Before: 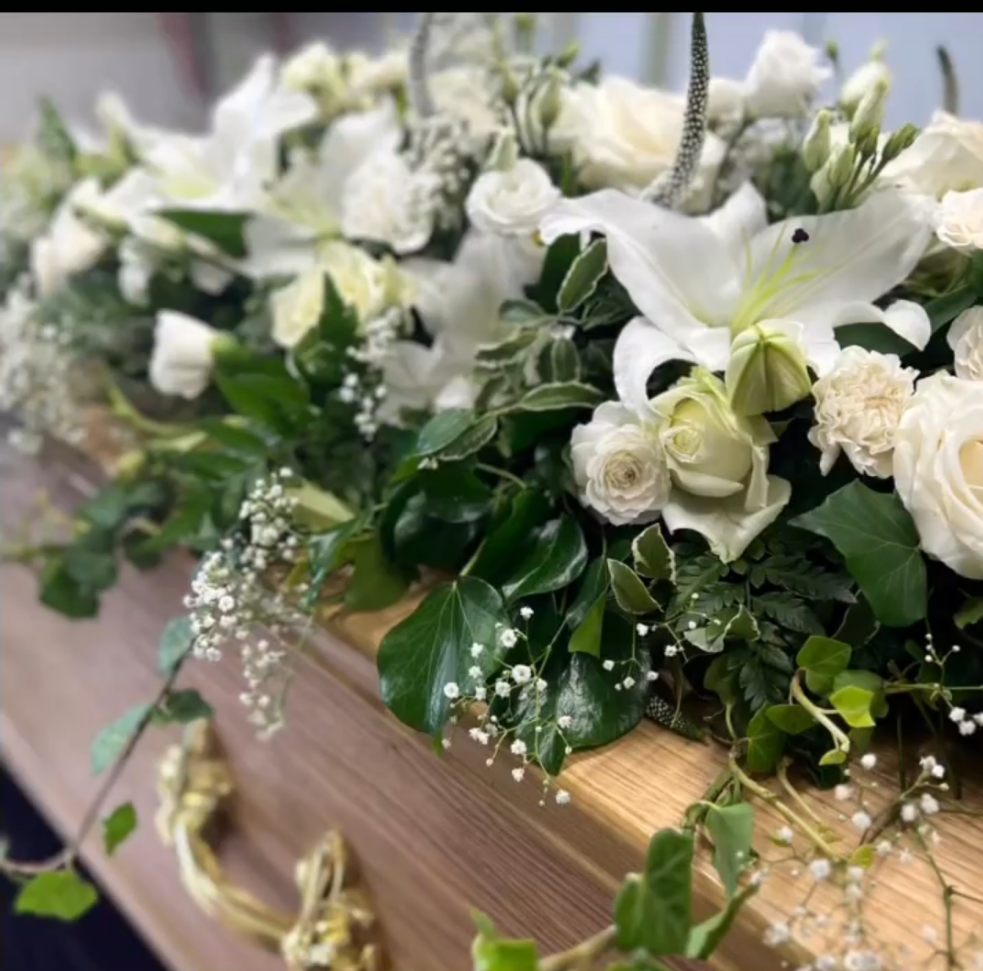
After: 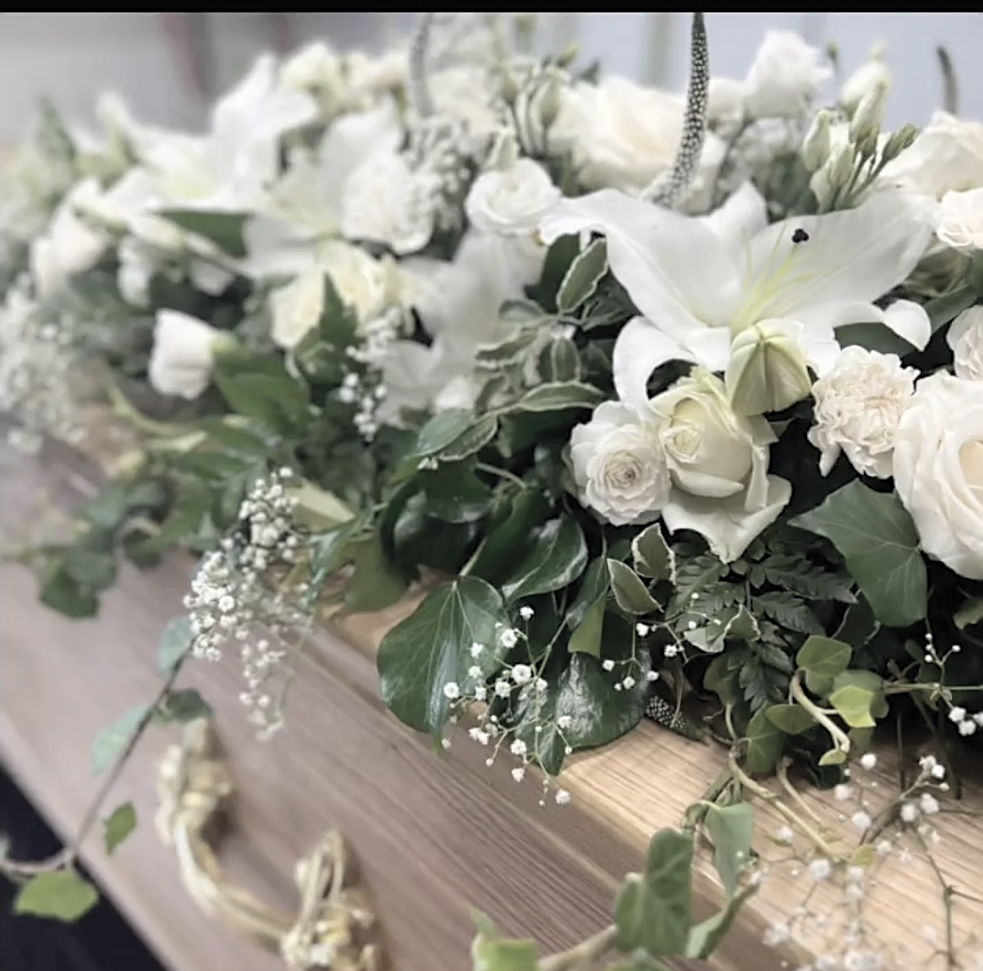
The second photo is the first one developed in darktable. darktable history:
sharpen: on, module defaults
contrast brightness saturation: brightness 0.185, saturation -0.497
